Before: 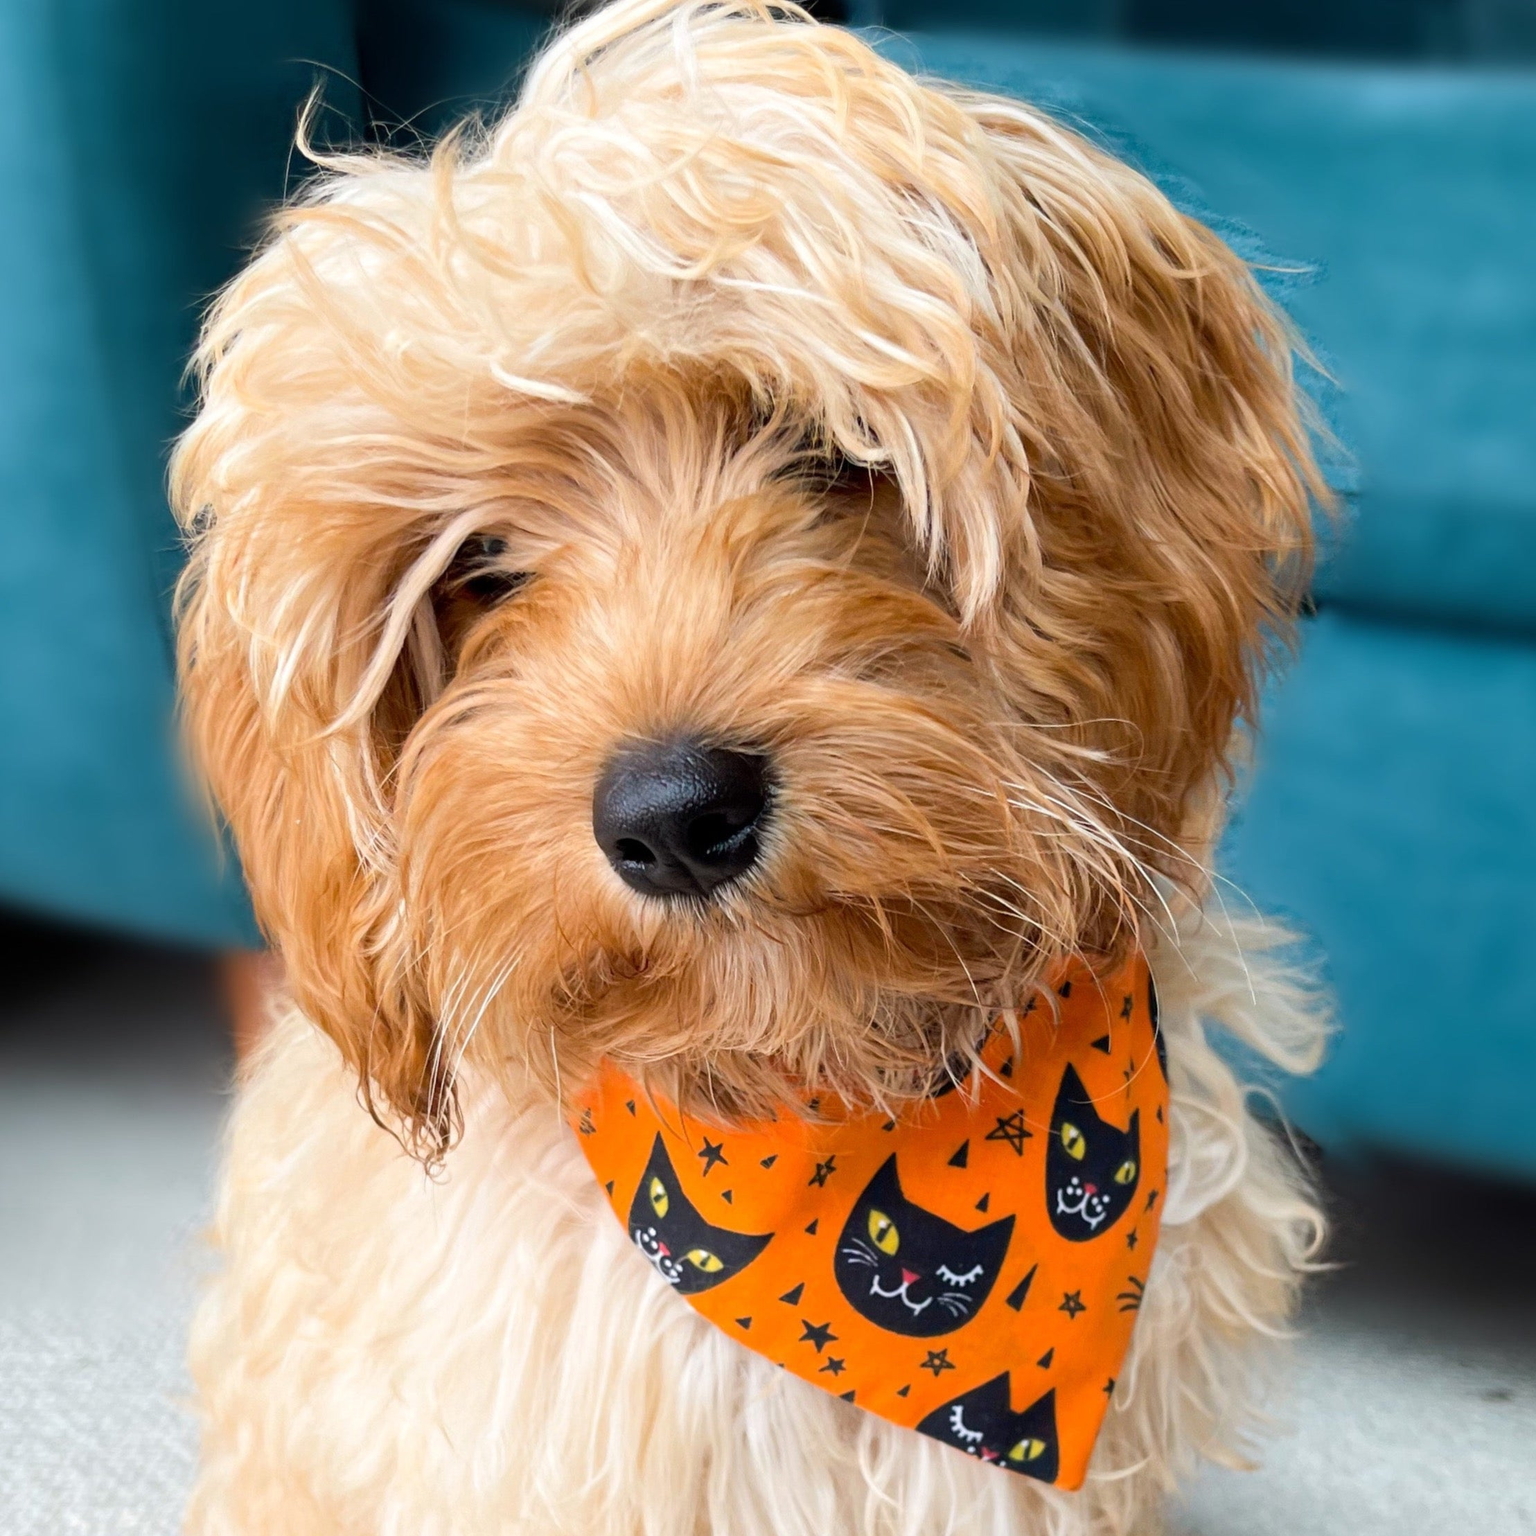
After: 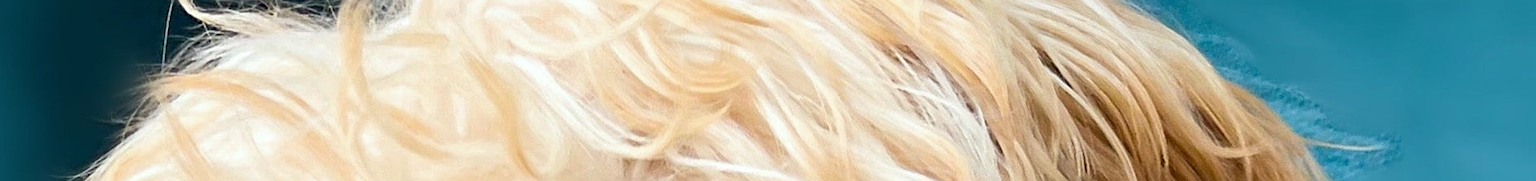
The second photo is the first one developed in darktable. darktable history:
white balance: red 0.978, blue 0.999
crop and rotate: left 9.644%, top 9.491%, right 6.021%, bottom 80.509%
sharpen: on, module defaults
